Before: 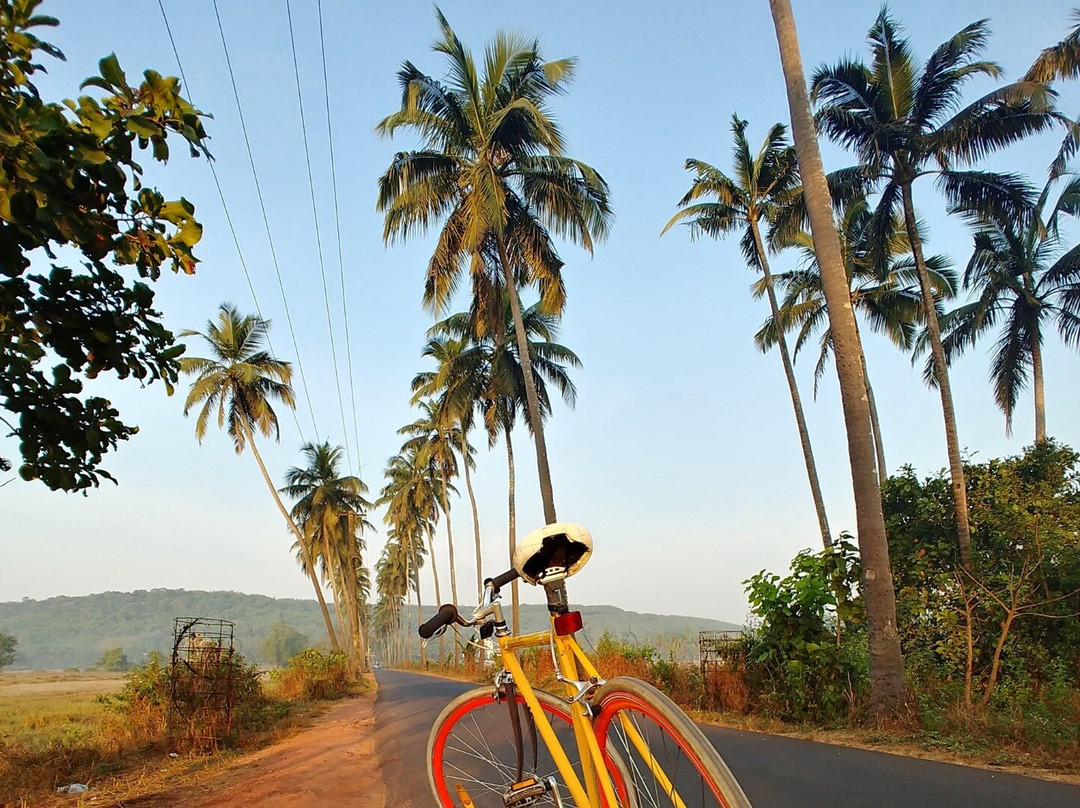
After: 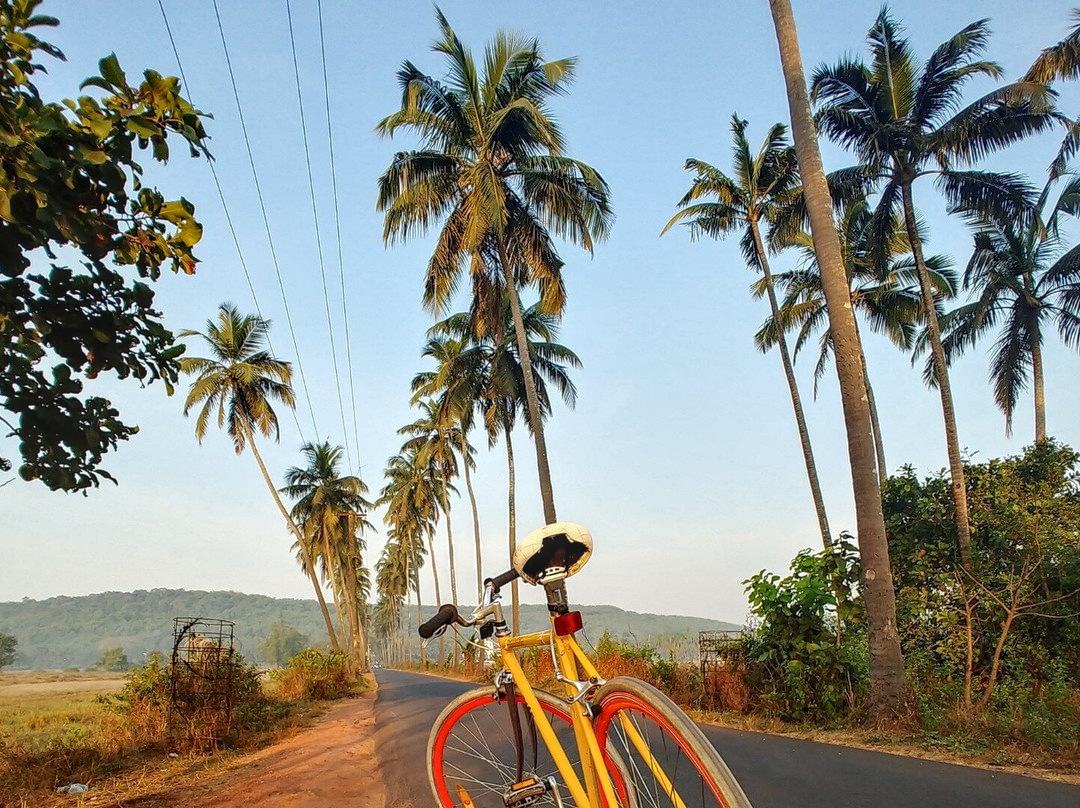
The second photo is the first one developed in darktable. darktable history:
tone equalizer: mask exposure compensation -0.49 EV
local contrast: on, module defaults
